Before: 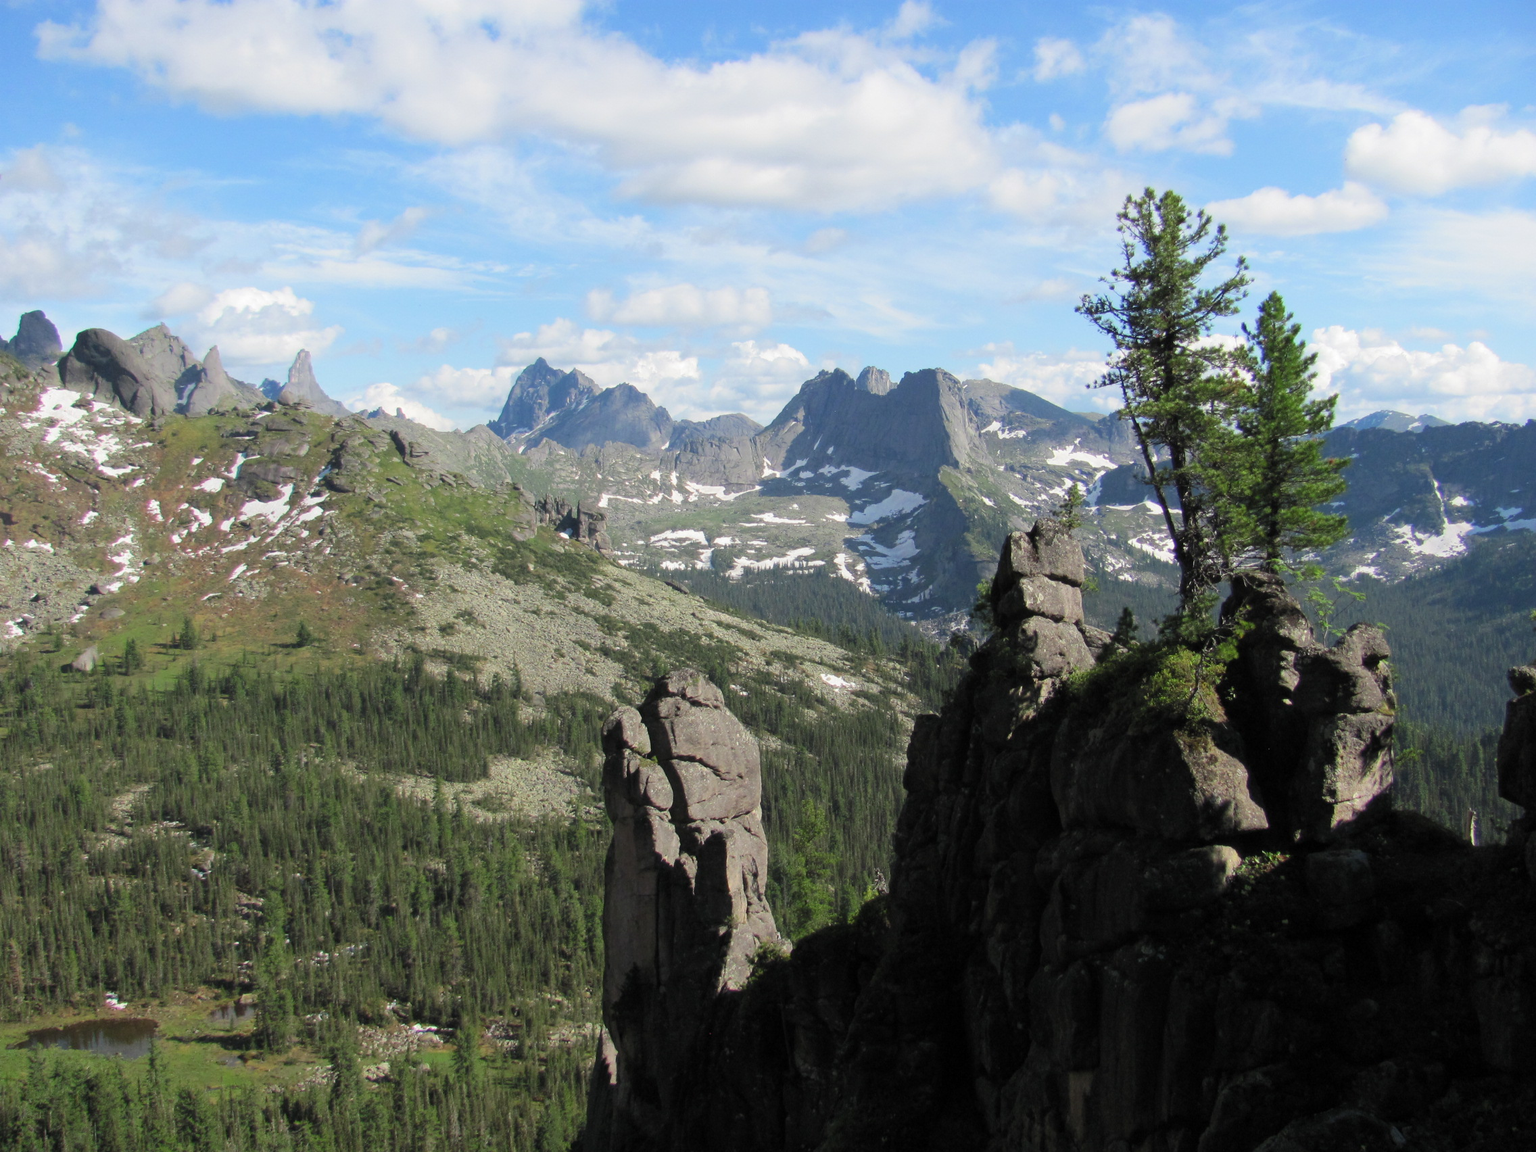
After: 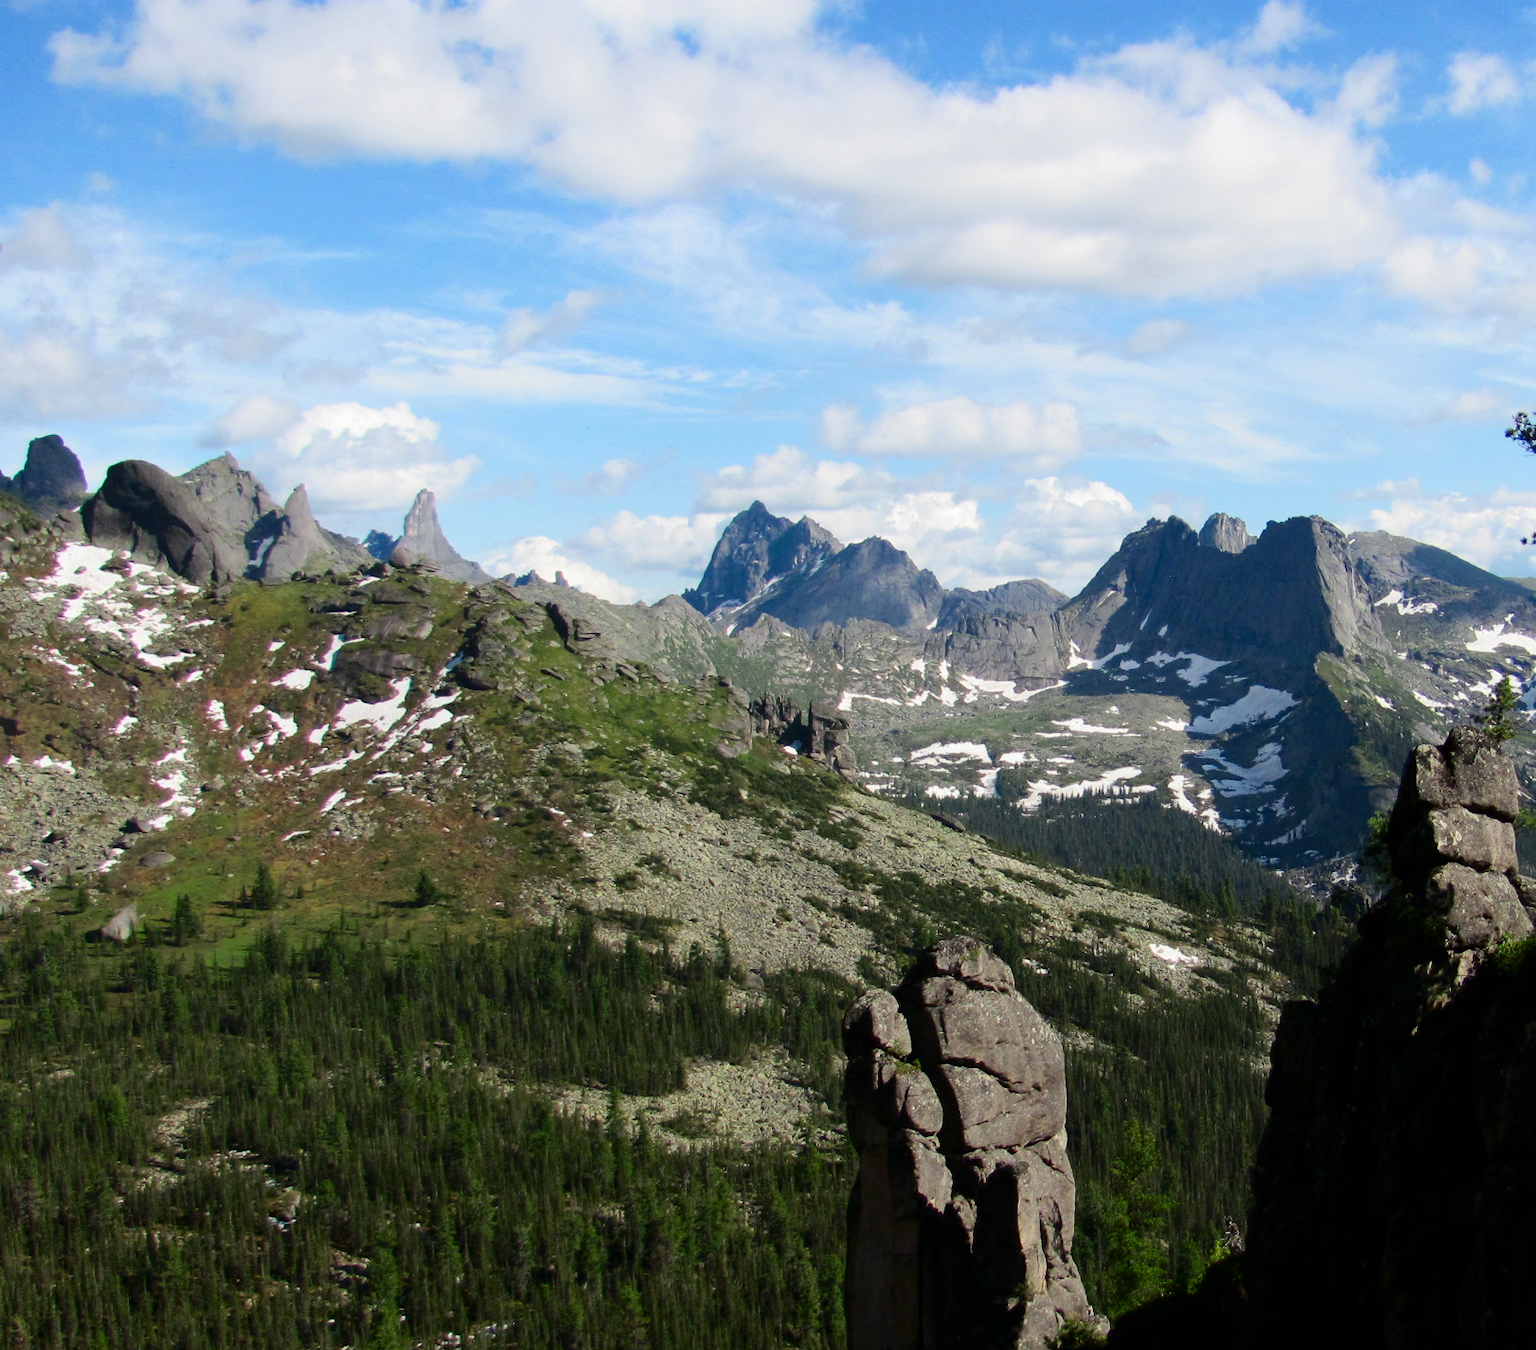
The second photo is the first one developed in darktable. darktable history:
crop: right 28.592%, bottom 16.288%
contrast brightness saturation: contrast 0.19, brightness -0.226, saturation 0.117
